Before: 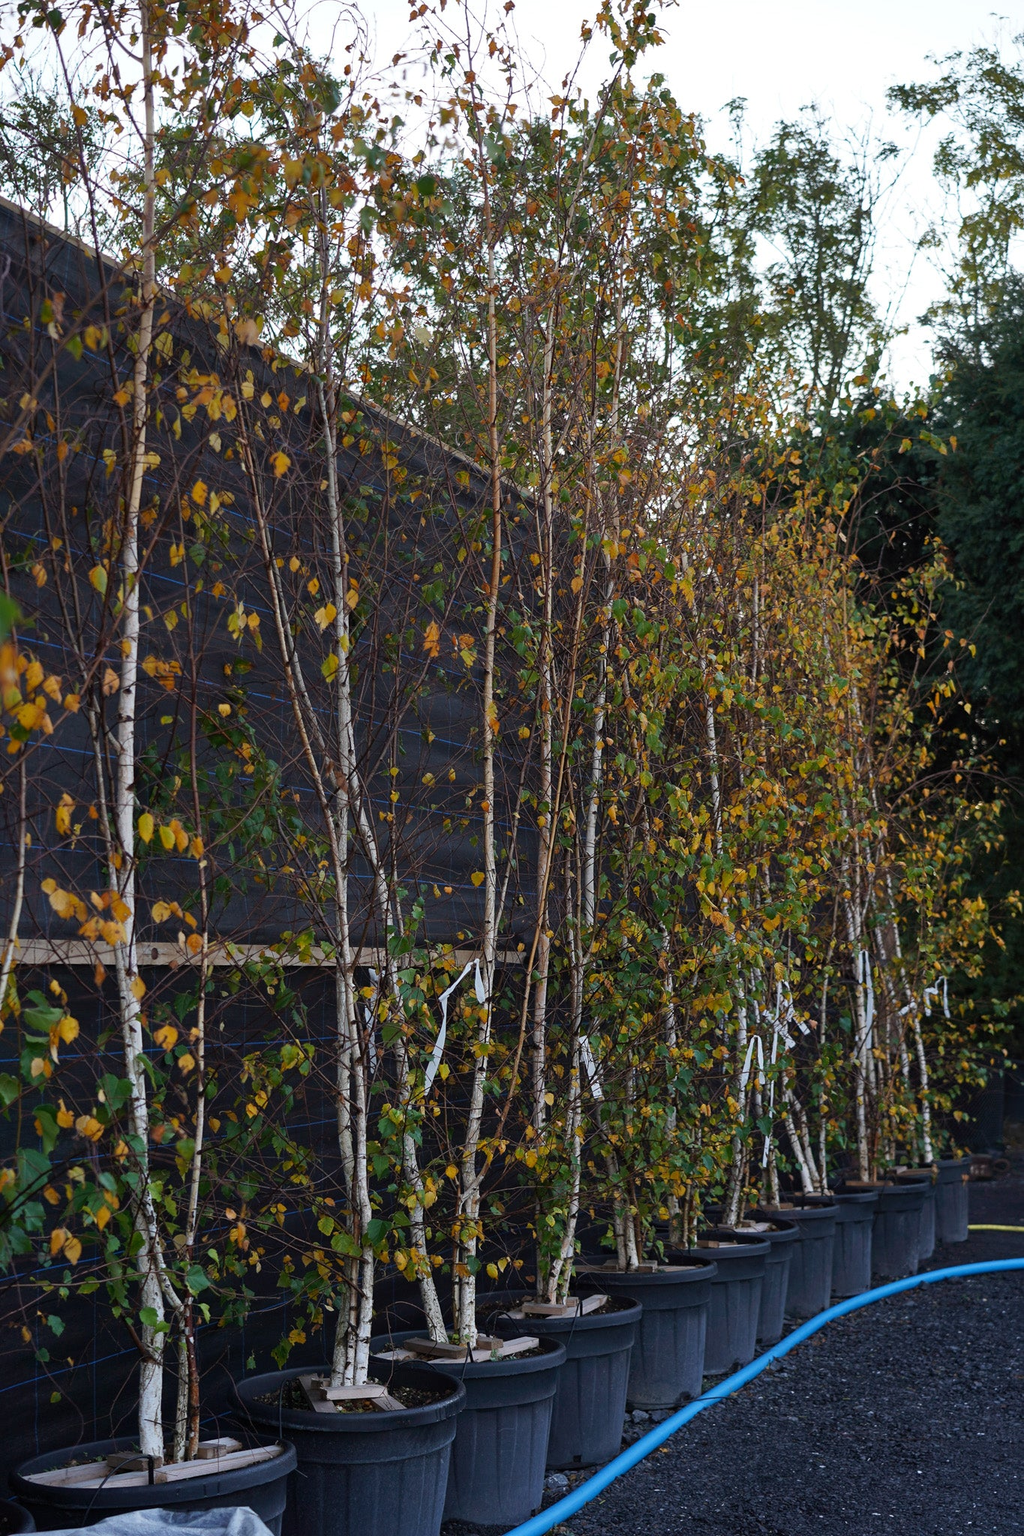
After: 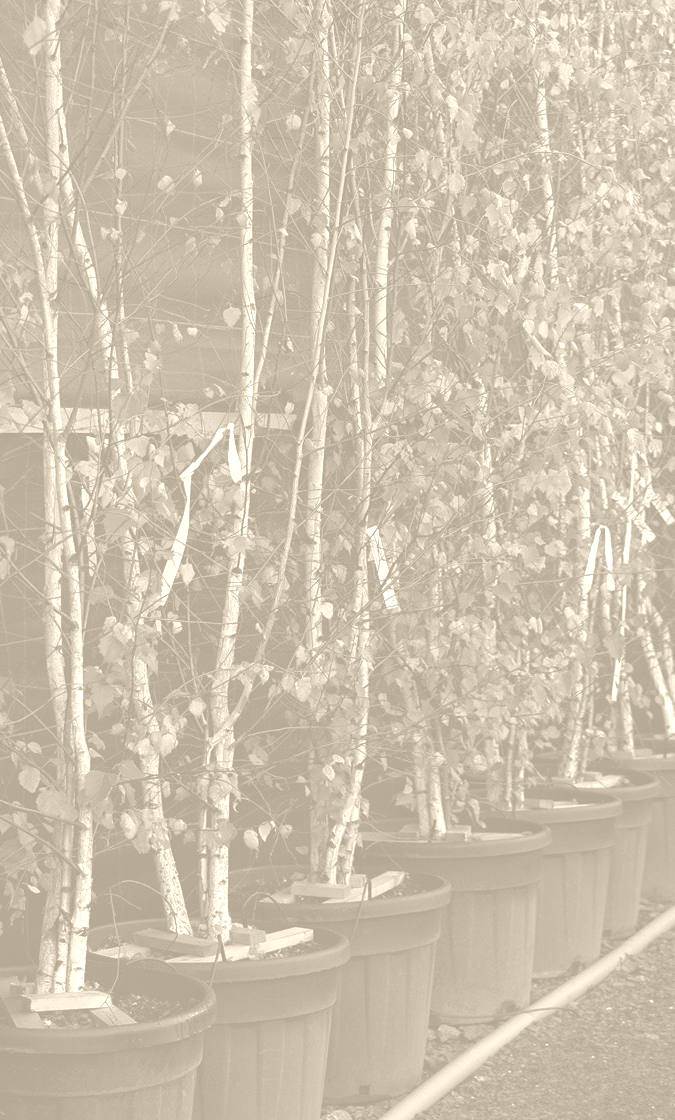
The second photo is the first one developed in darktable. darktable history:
colorize: hue 36°, saturation 71%, lightness 80.79%
crop: left 29.672%, top 41.786%, right 20.851%, bottom 3.487%
shadows and highlights: shadows -40.15, highlights 62.88, soften with gaussian
